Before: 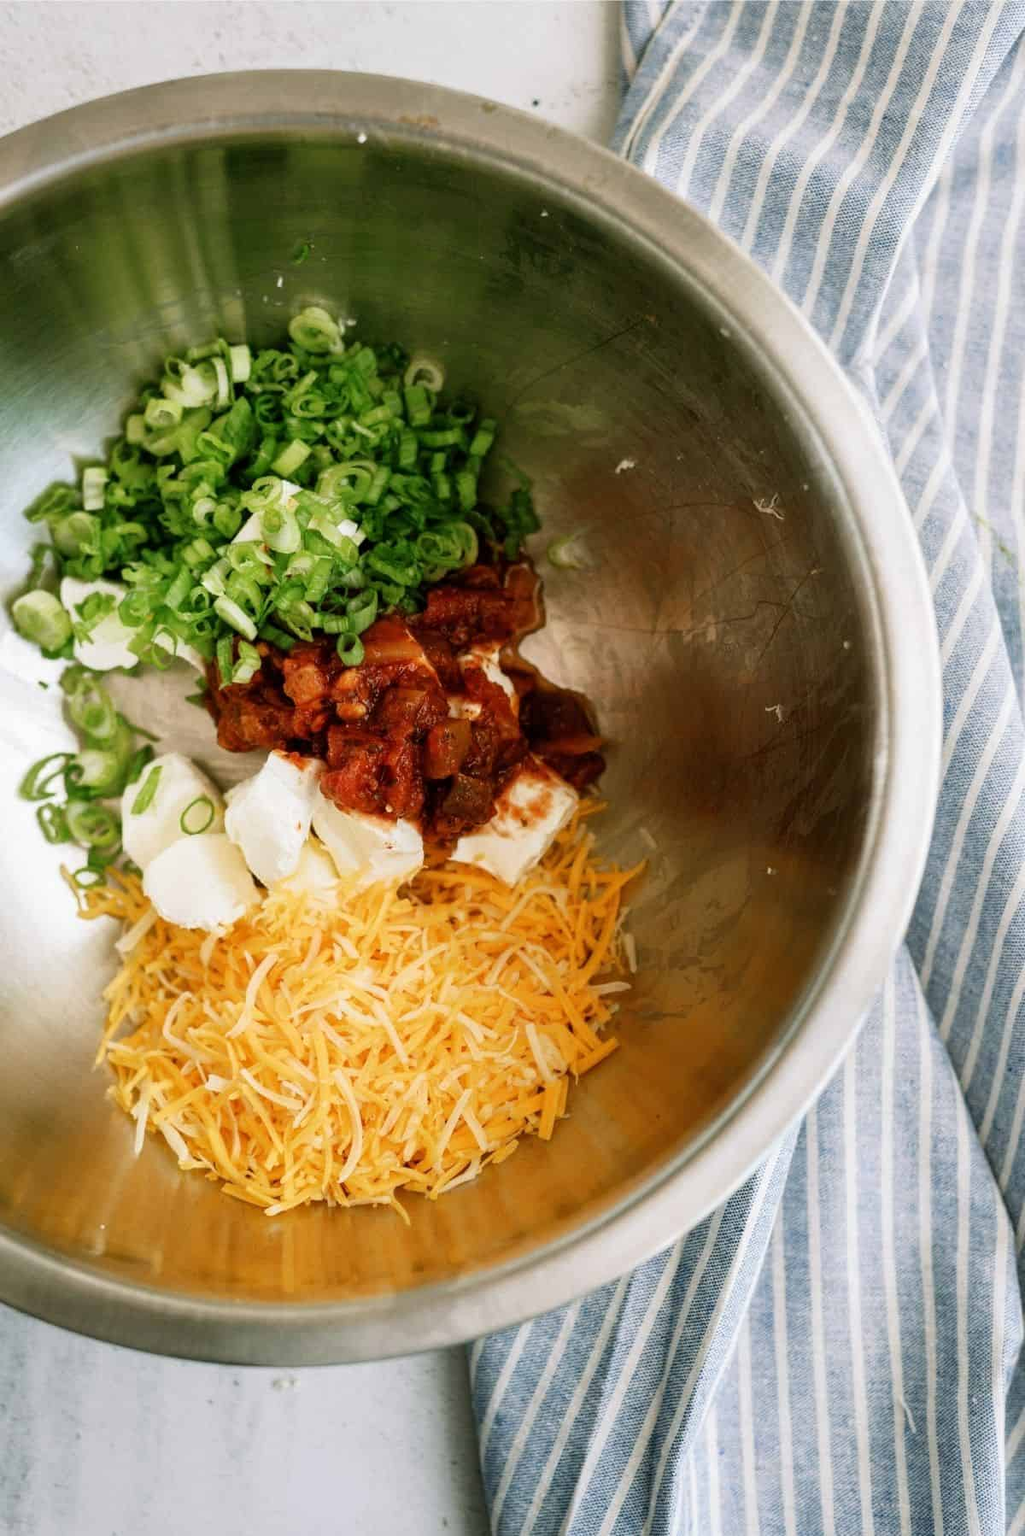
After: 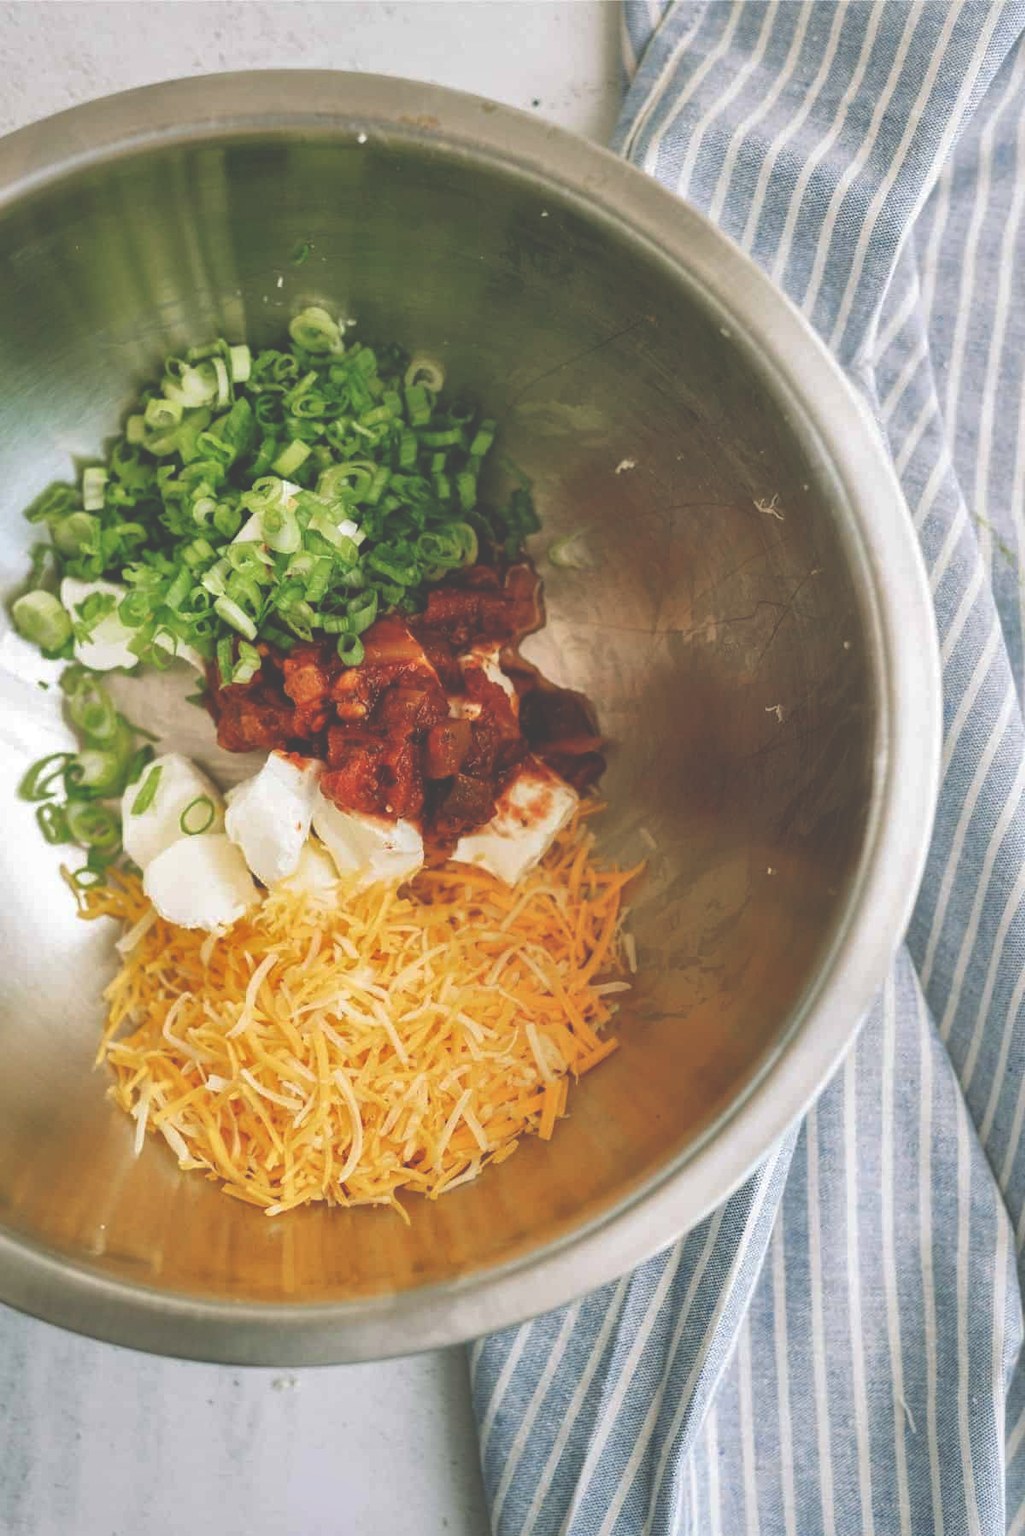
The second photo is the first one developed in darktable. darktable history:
shadows and highlights: on, module defaults
exposure: black level correction -0.041, exposure 0.064 EV, compensate highlight preservation false
